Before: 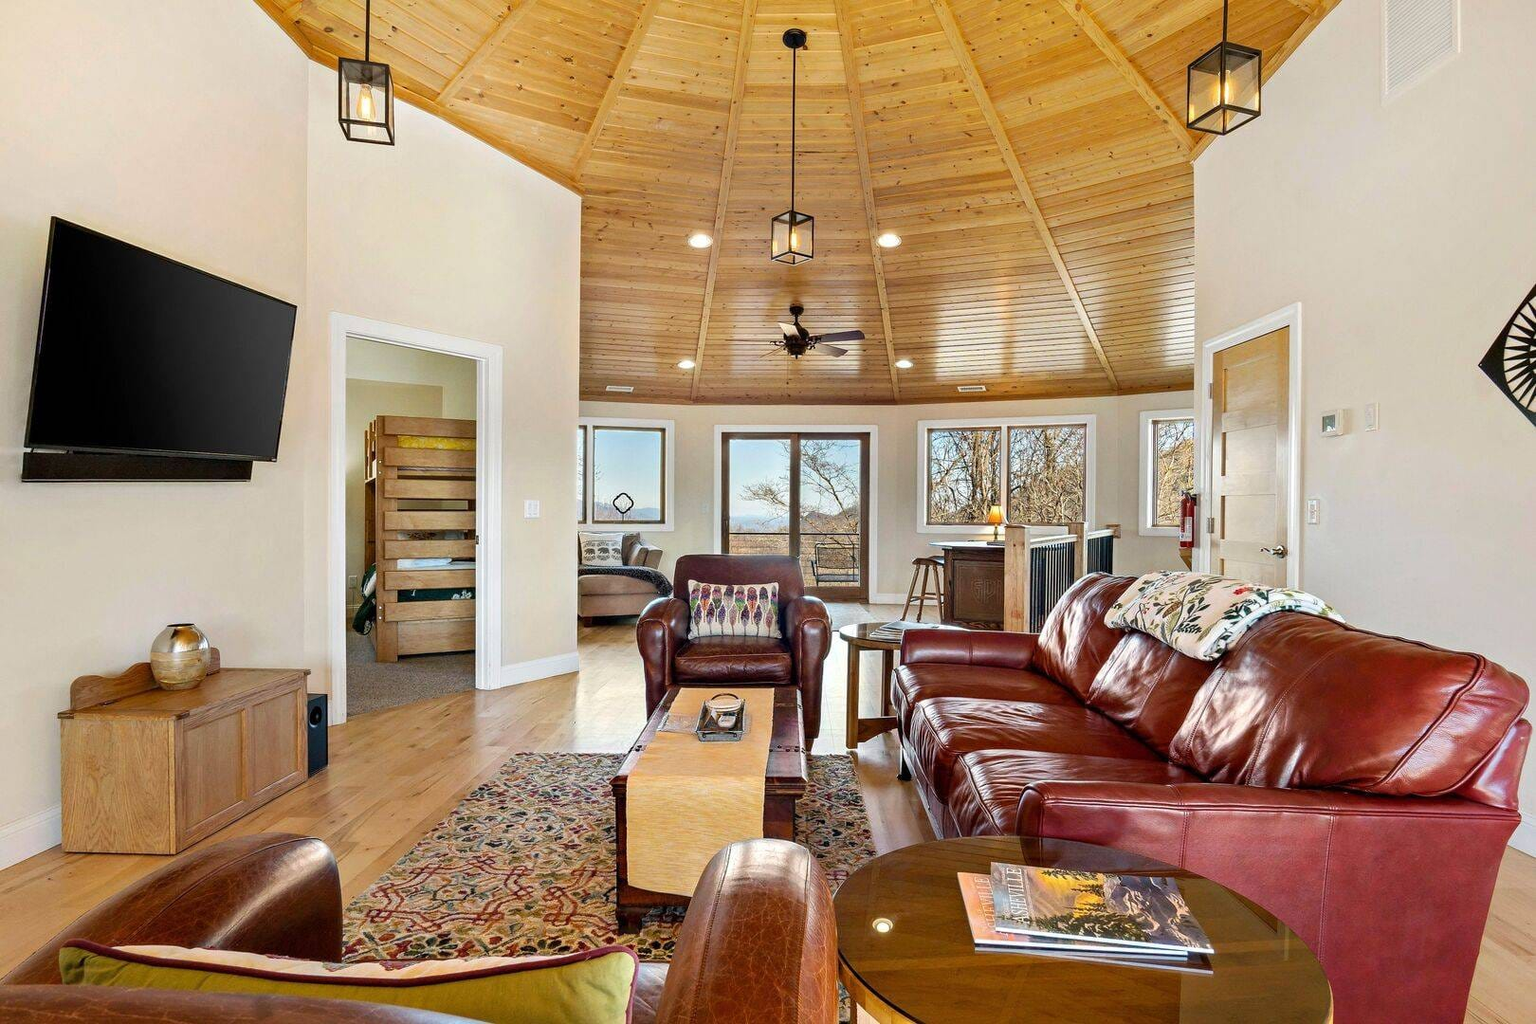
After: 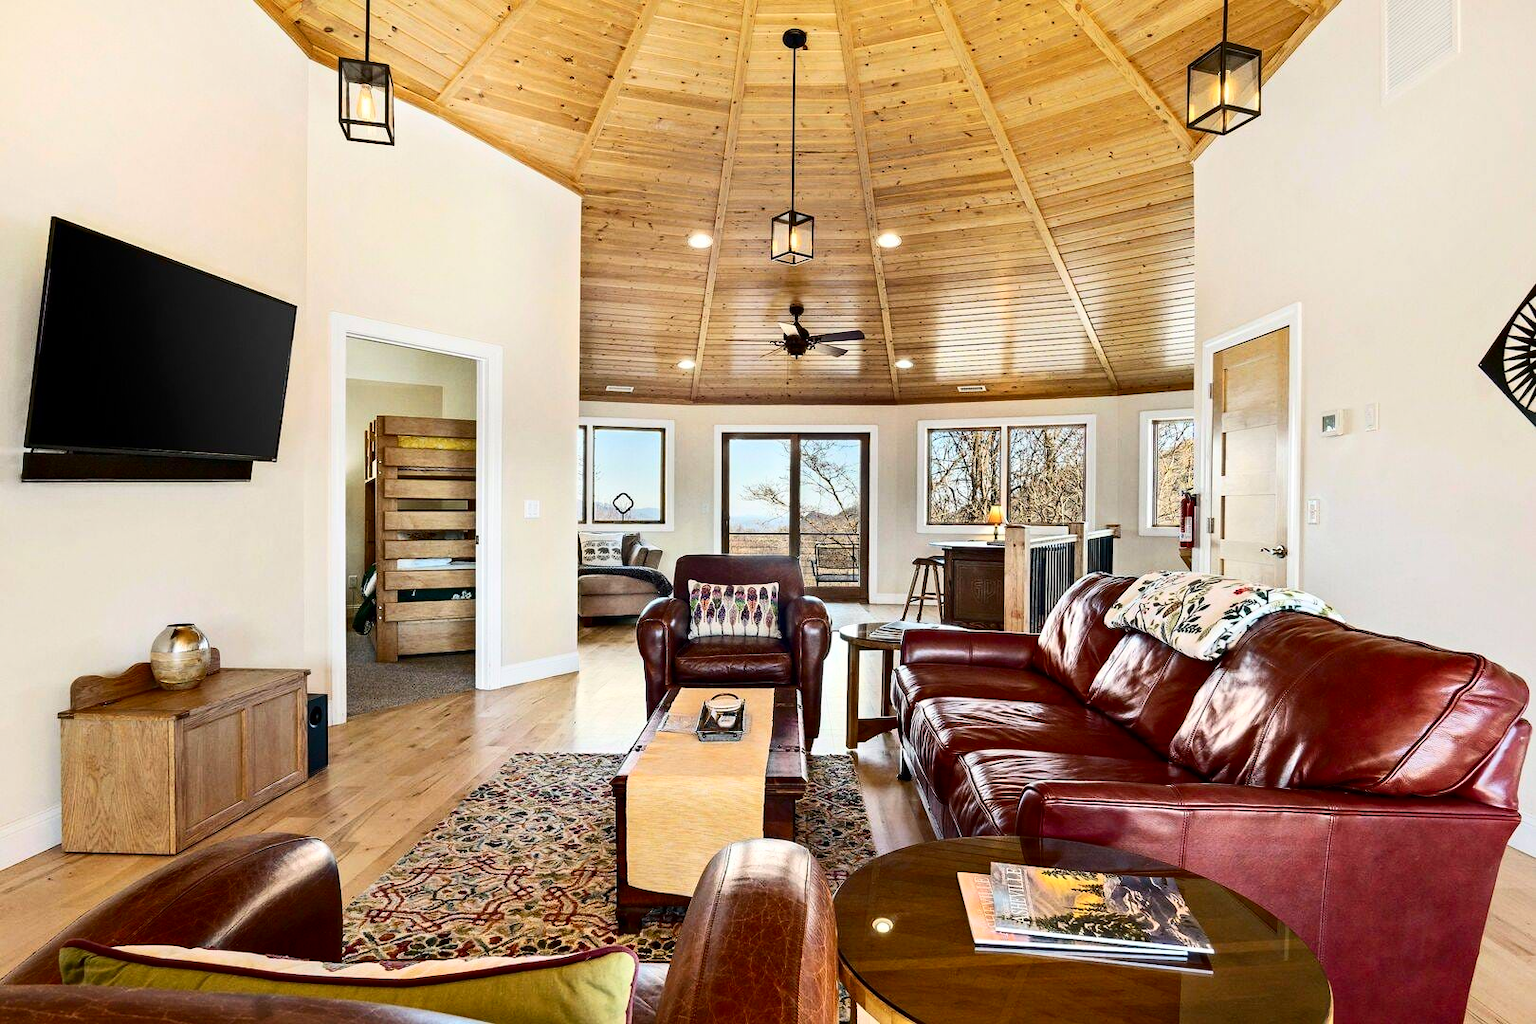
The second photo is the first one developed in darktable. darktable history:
contrast brightness saturation: contrast 0.276
